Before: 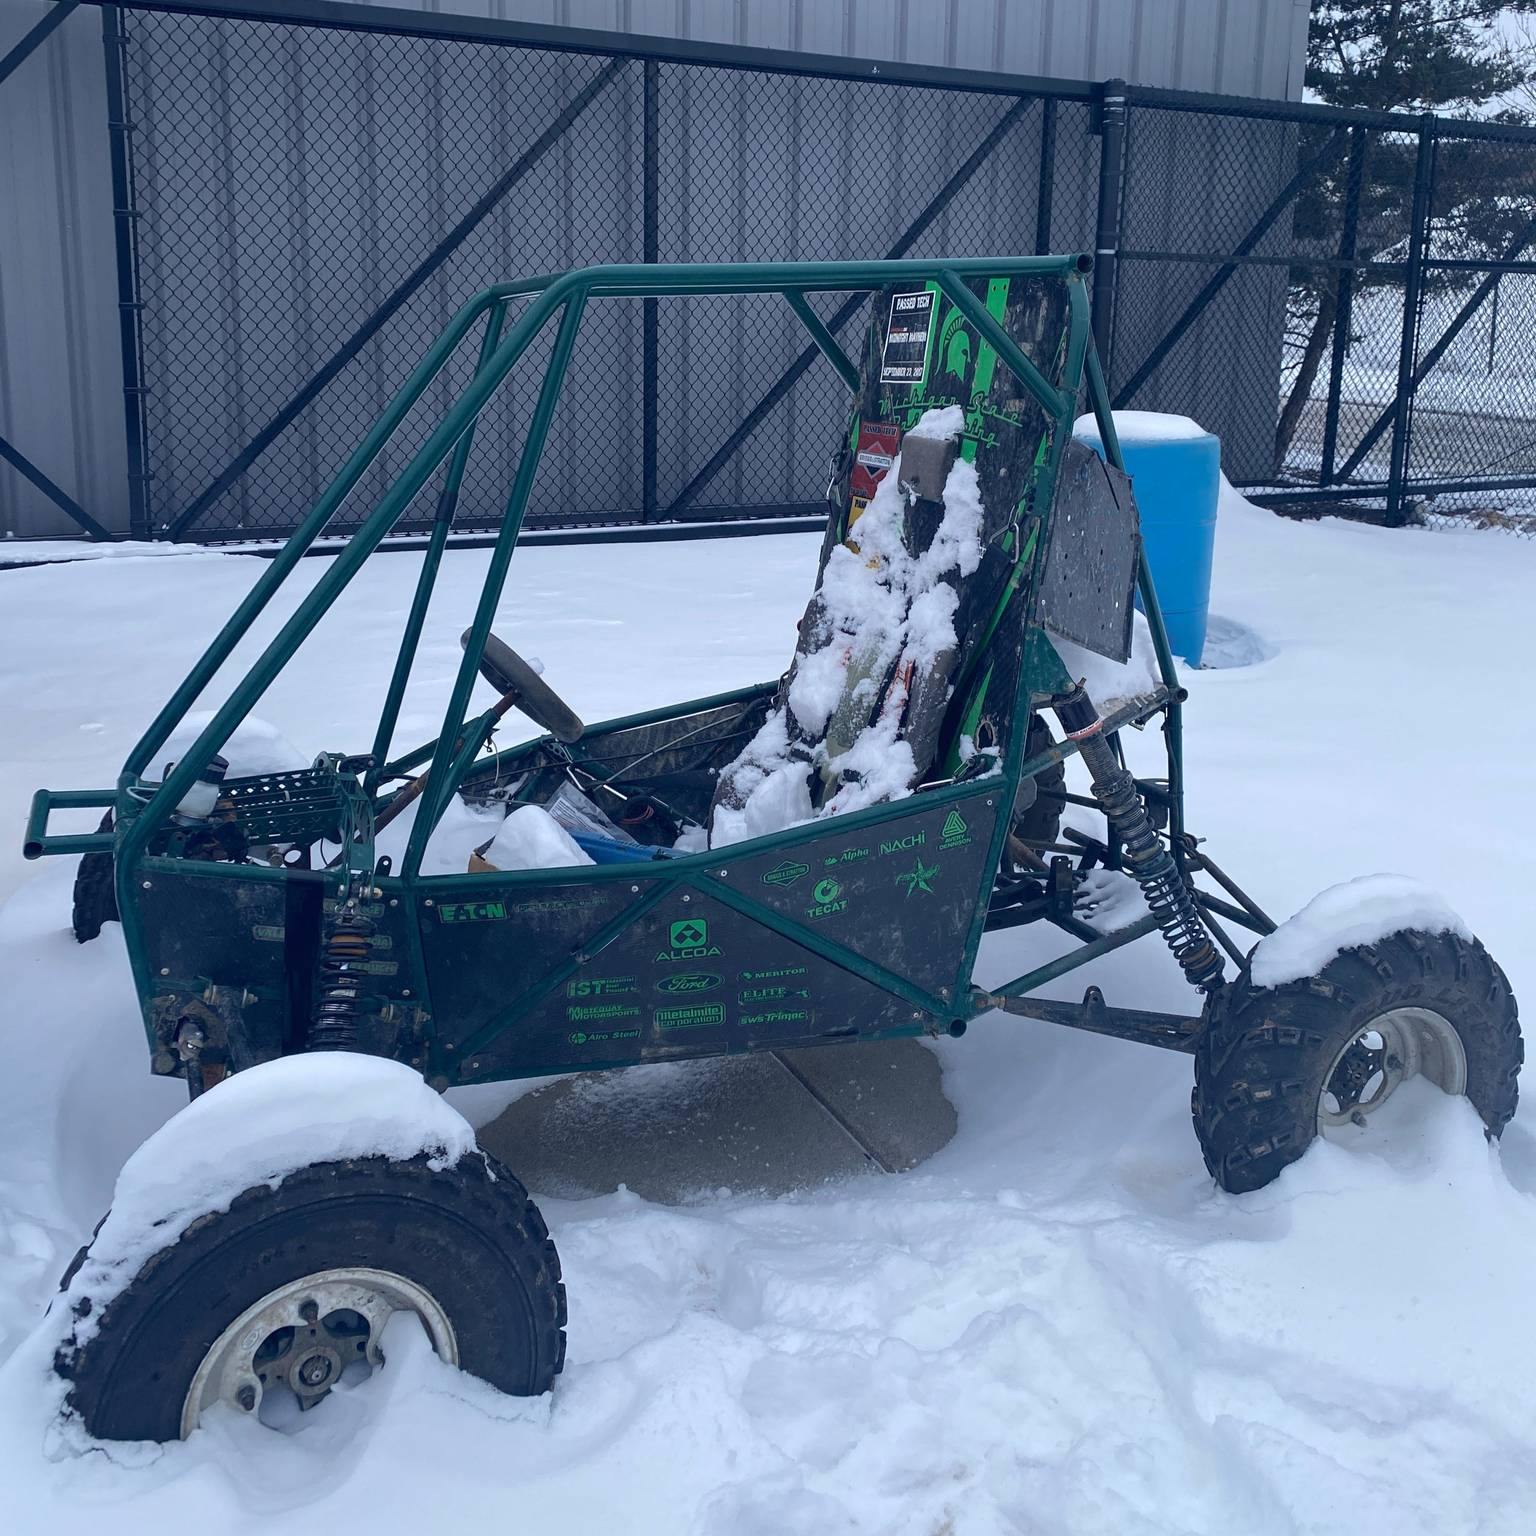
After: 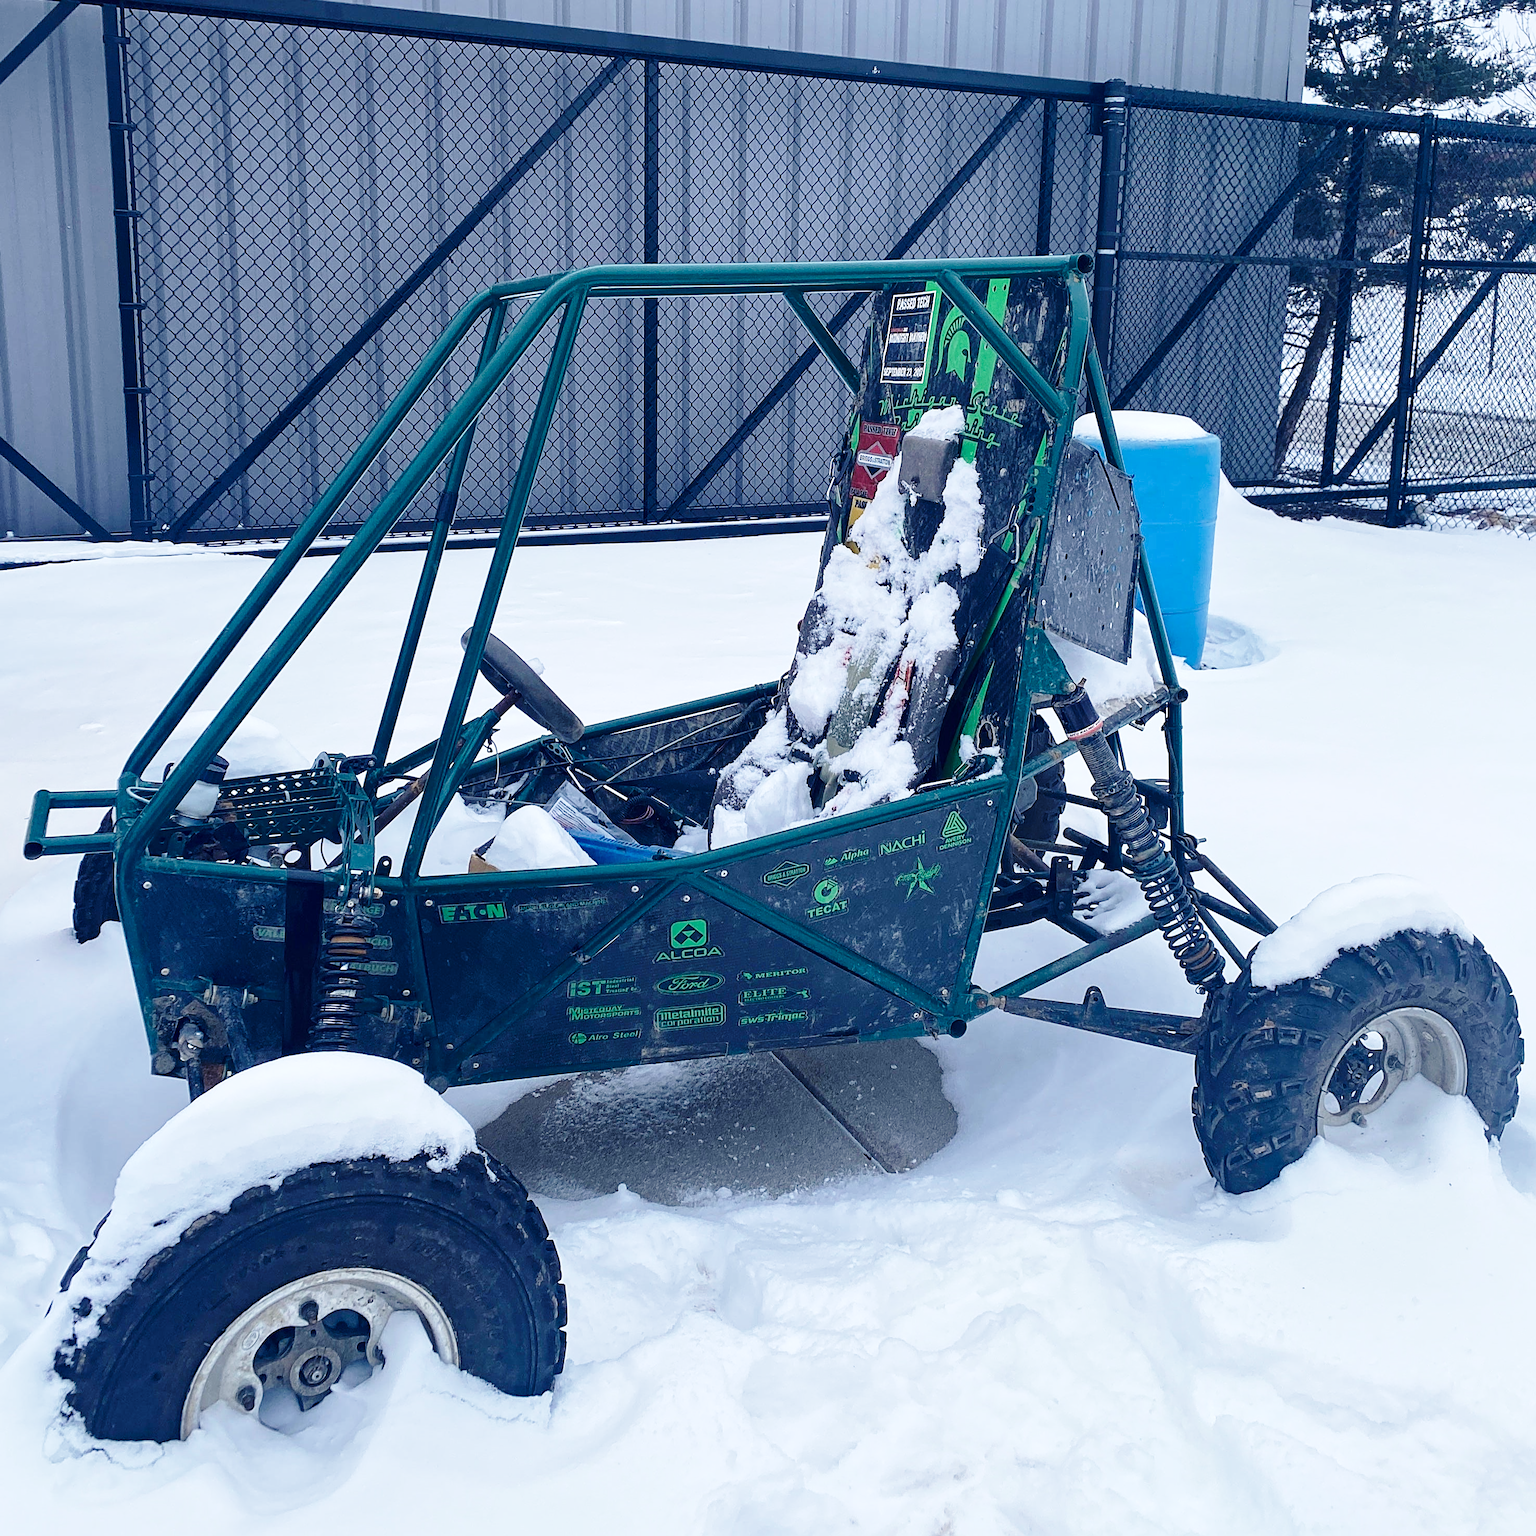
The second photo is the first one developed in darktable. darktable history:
base curve: curves: ch0 [(0, 0) (0.028, 0.03) (0.121, 0.232) (0.46, 0.748) (0.859, 0.968) (1, 1)], preserve colors none
local contrast: mode bilateral grid, contrast 20, coarseness 49, detail 120%, midtone range 0.2
sharpen: on, module defaults
